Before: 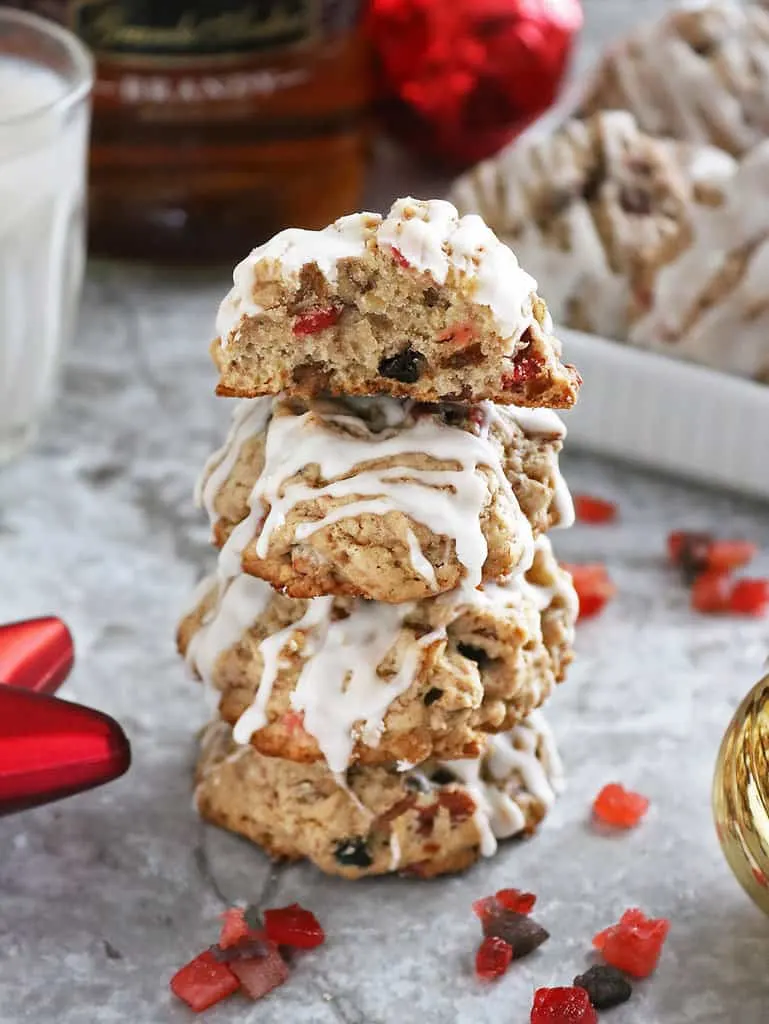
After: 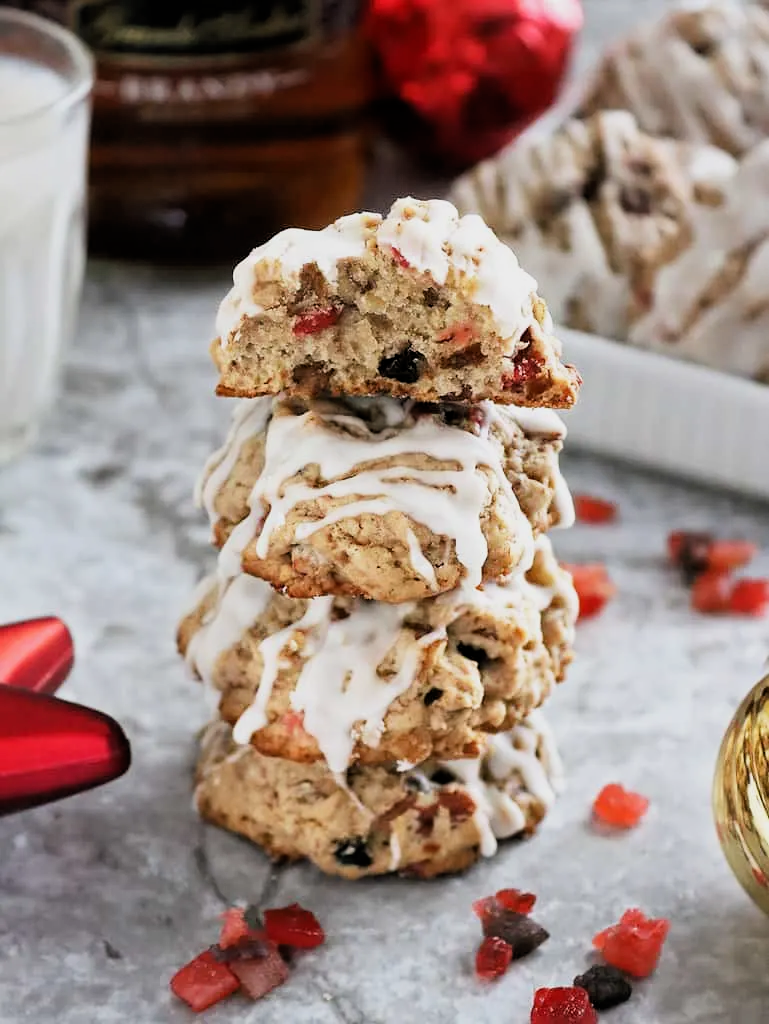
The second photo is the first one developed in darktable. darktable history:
filmic rgb: middle gray luminance 12.82%, black relative exposure -10.2 EV, white relative exposure 3.46 EV, target black luminance 0%, hardness 5.73, latitude 44.75%, contrast 1.219, highlights saturation mix 3.82%, shadows ↔ highlights balance 27.38%
tone equalizer: on, module defaults
